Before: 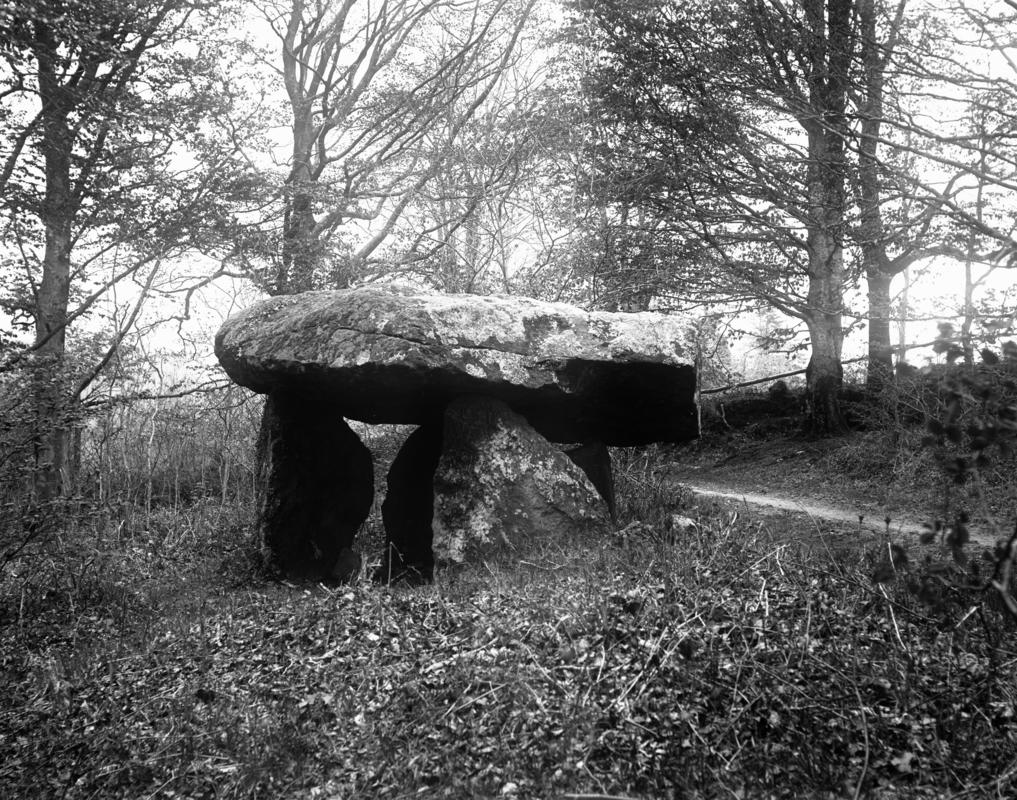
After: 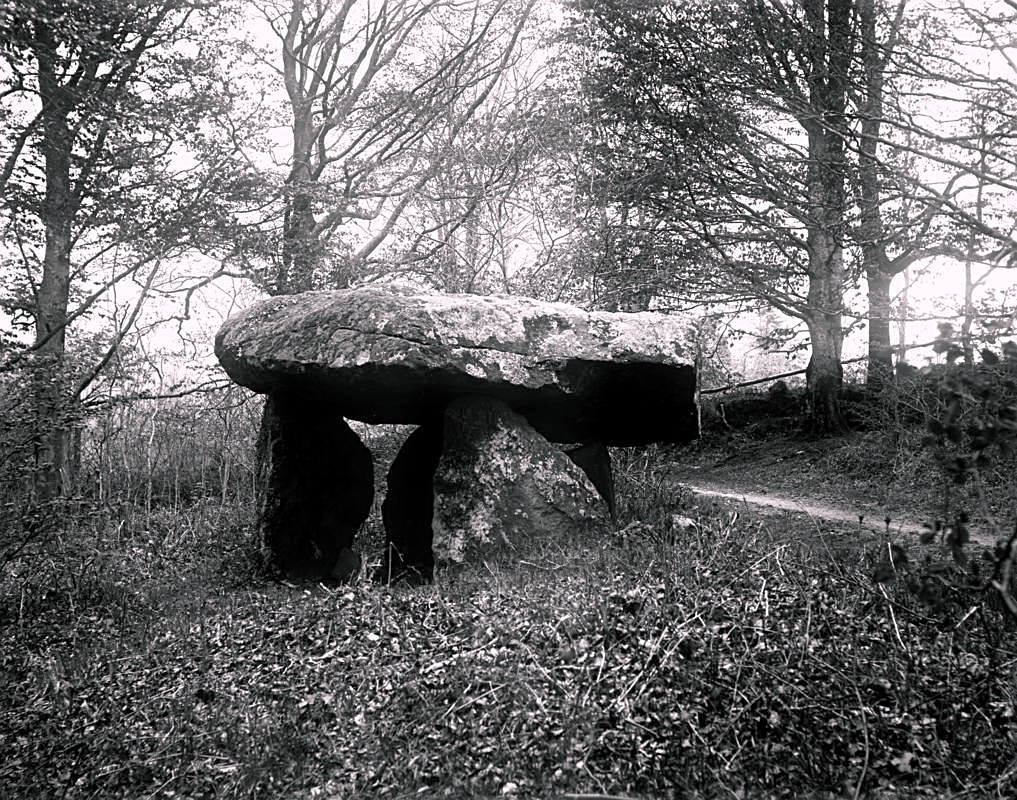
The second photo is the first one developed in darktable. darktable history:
sharpen: on, module defaults
color balance rgb: shadows lift › chroma 2%, shadows lift › hue 217.2°, power › chroma 0.25%, power › hue 60°, highlights gain › chroma 1.5%, highlights gain › hue 309.6°, global offset › luminance -0.25%, perceptual saturation grading › global saturation 15%, global vibrance 15%
